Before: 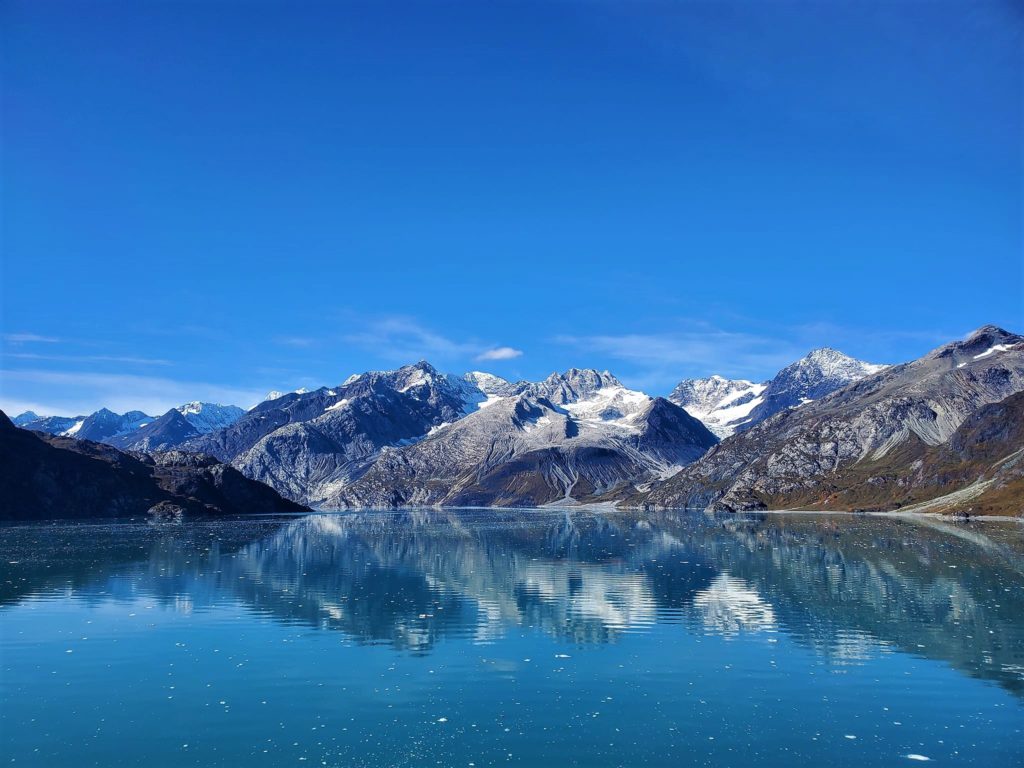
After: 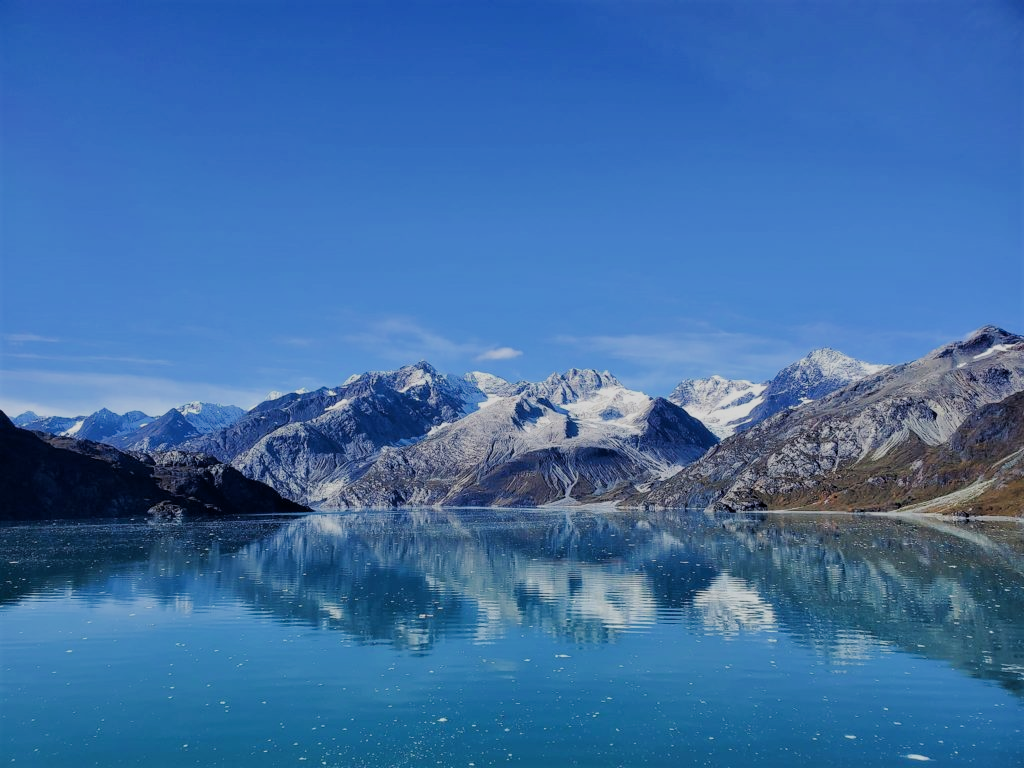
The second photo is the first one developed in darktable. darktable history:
filmic rgb: black relative exposure -7.19 EV, white relative exposure 5.38 EV, hardness 3.02
exposure: exposure 0.165 EV, compensate exposure bias true, compensate highlight preservation false
